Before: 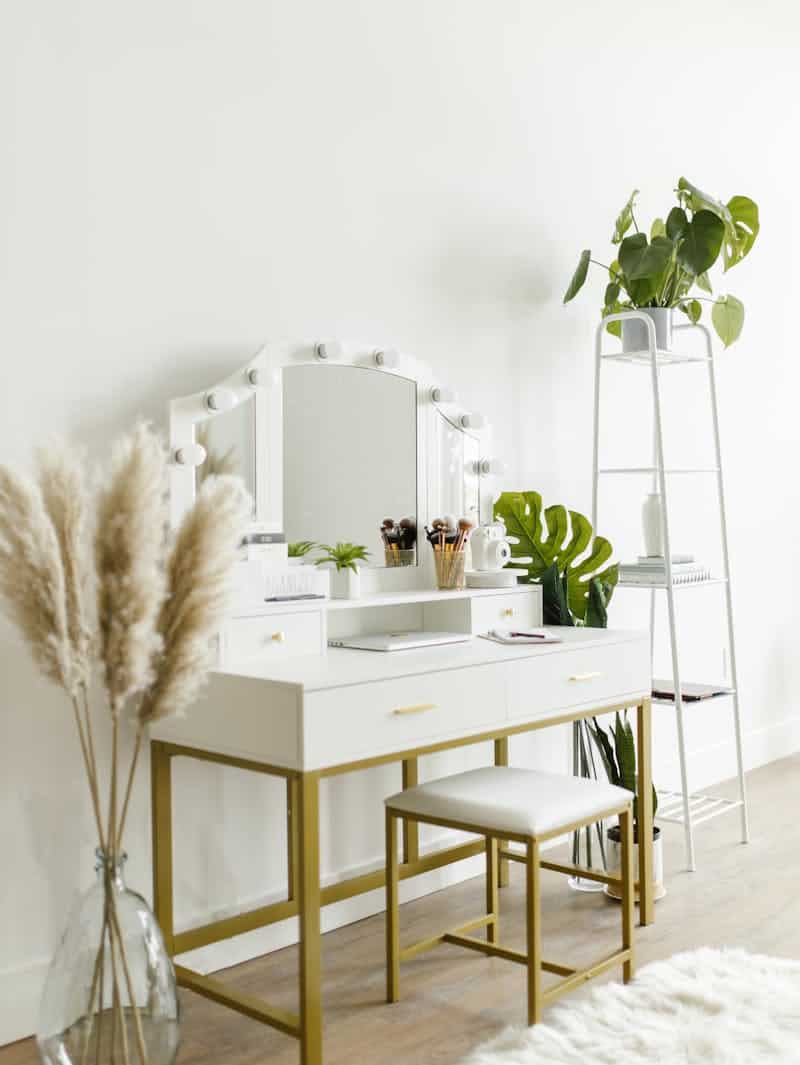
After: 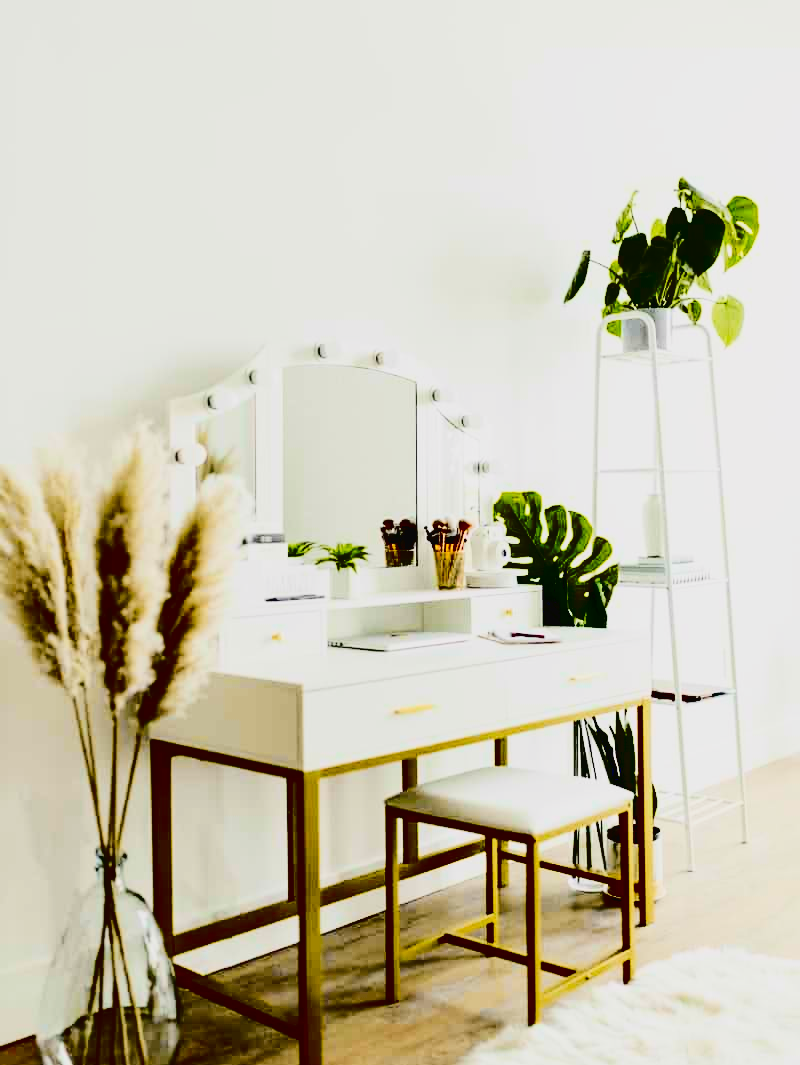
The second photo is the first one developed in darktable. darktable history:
exposure: black level correction 0.005, exposure 0.286 EV, compensate highlight preservation false
tone curve: curves: ch0 [(0, 0.021) (0.049, 0.044) (0.157, 0.131) (0.365, 0.359) (0.499, 0.517) (0.675, 0.667) (0.856, 0.83) (1, 0.969)]; ch1 [(0, 0) (0.302, 0.309) (0.433, 0.443) (0.472, 0.47) (0.502, 0.503) (0.527, 0.516) (0.564, 0.557) (0.614, 0.645) (0.677, 0.722) (0.859, 0.889) (1, 1)]; ch2 [(0, 0) (0.33, 0.301) (0.447, 0.44) (0.487, 0.496) (0.502, 0.501) (0.535, 0.537) (0.565, 0.558) (0.608, 0.624) (1, 1)], color space Lab, independent channels, preserve colors none
filmic rgb: black relative exposure -7.65 EV, white relative exposure 4.56 EV, hardness 3.61
contrast brightness saturation: contrast 0.77, brightness -1, saturation 1
